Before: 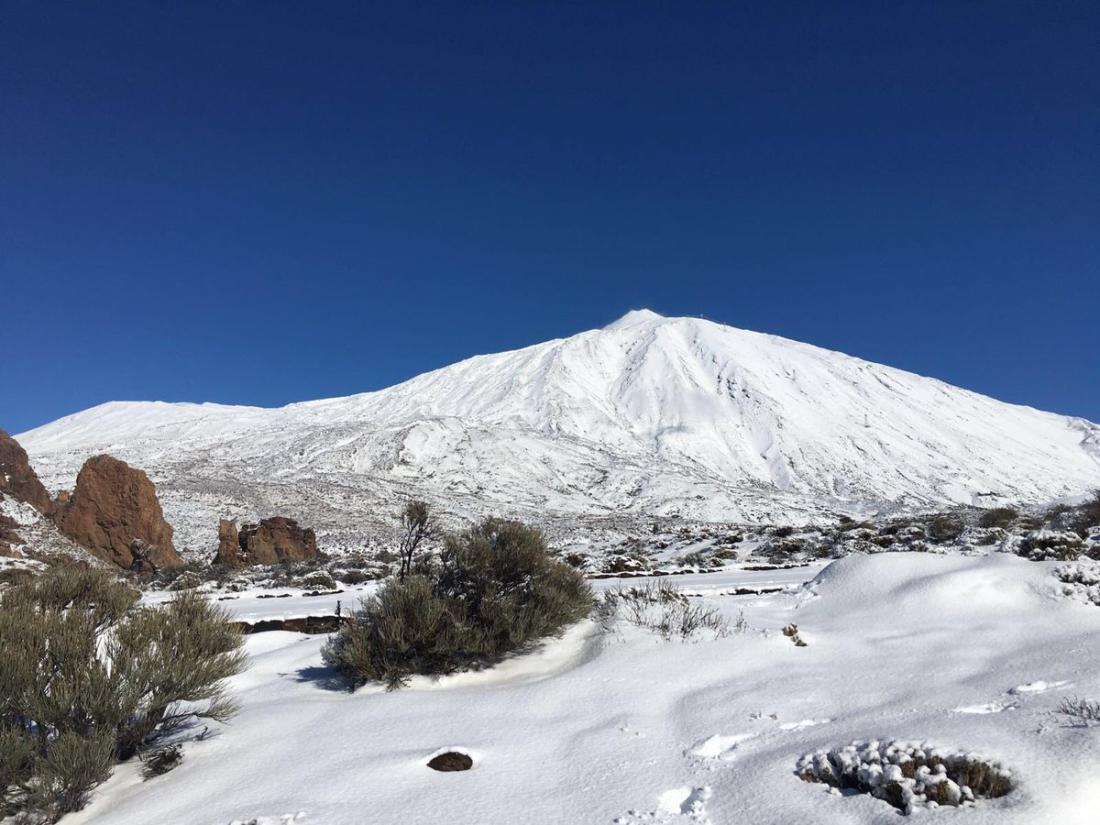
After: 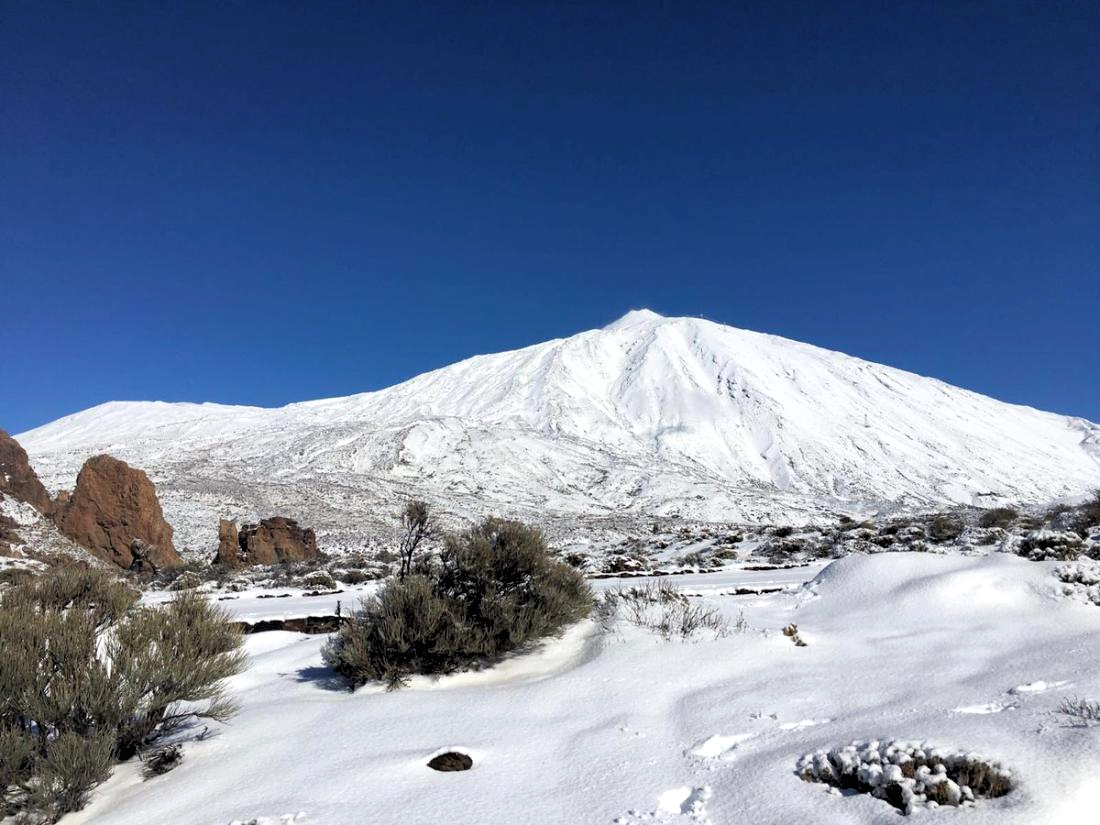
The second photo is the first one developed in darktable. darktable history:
rgb levels: levels [[0.013, 0.434, 0.89], [0, 0.5, 1], [0, 0.5, 1]]
contrast brightness saturation: contrast -0.02, brightness -0.01, saturation 0.03
